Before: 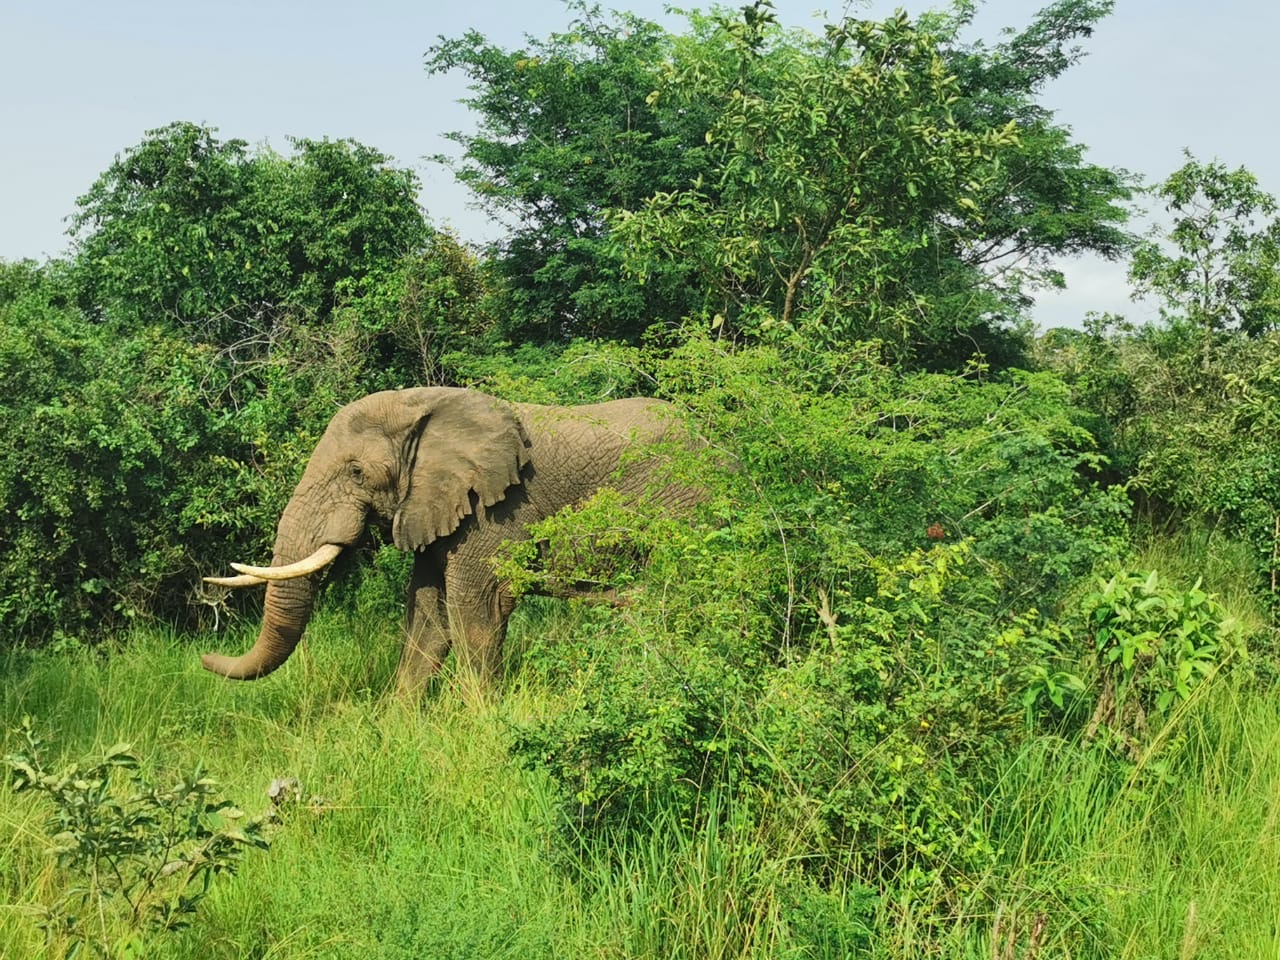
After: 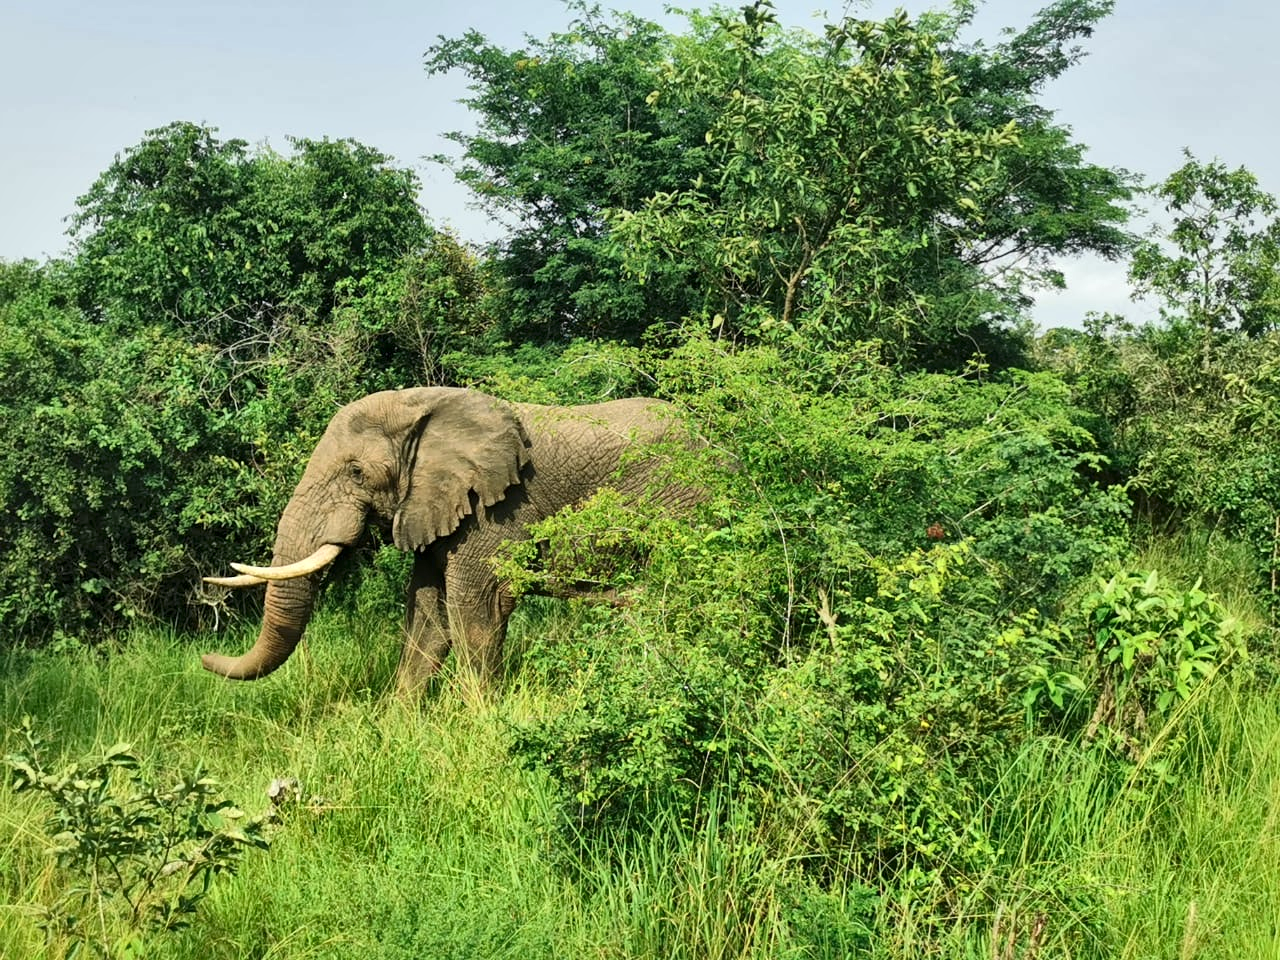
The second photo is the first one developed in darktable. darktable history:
local contrast: mode bilateral grid, contrast 20, coarseness 50, detail 171%, midtone range 0.2
